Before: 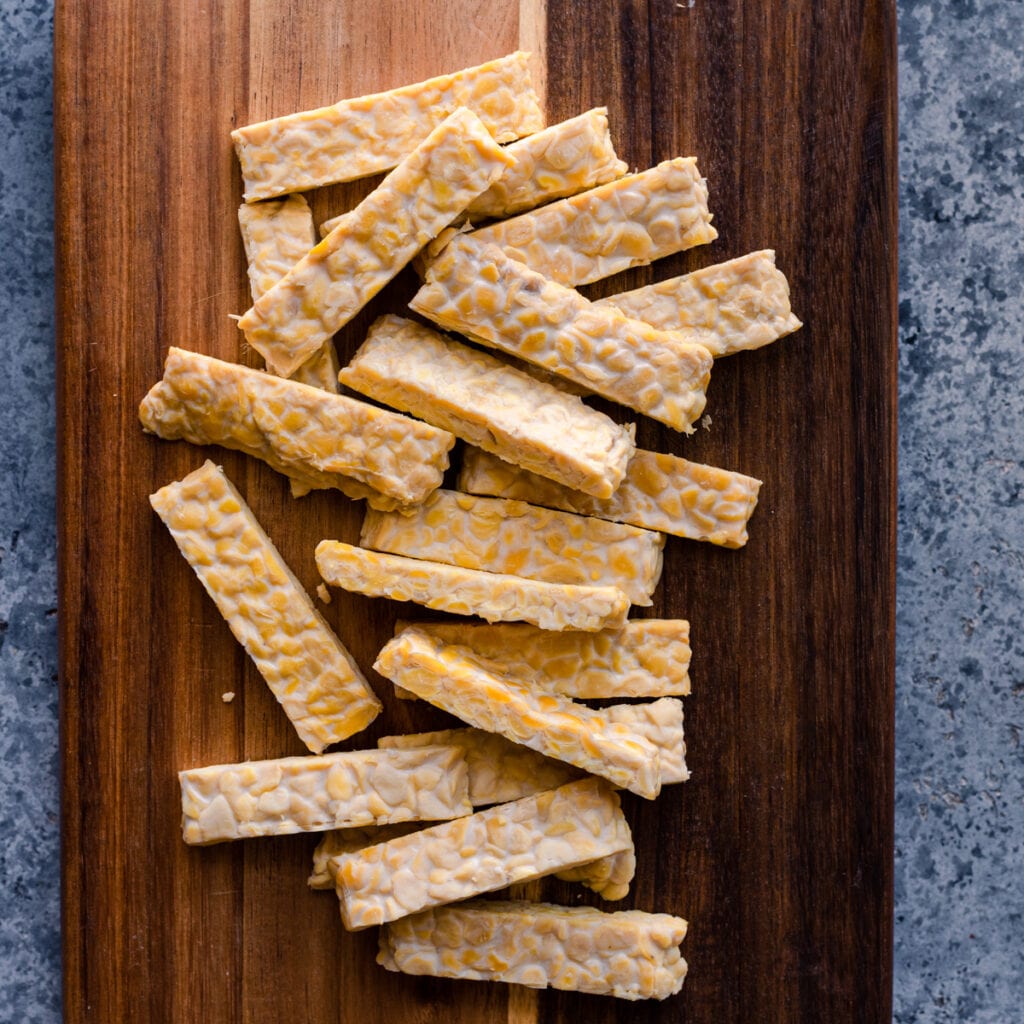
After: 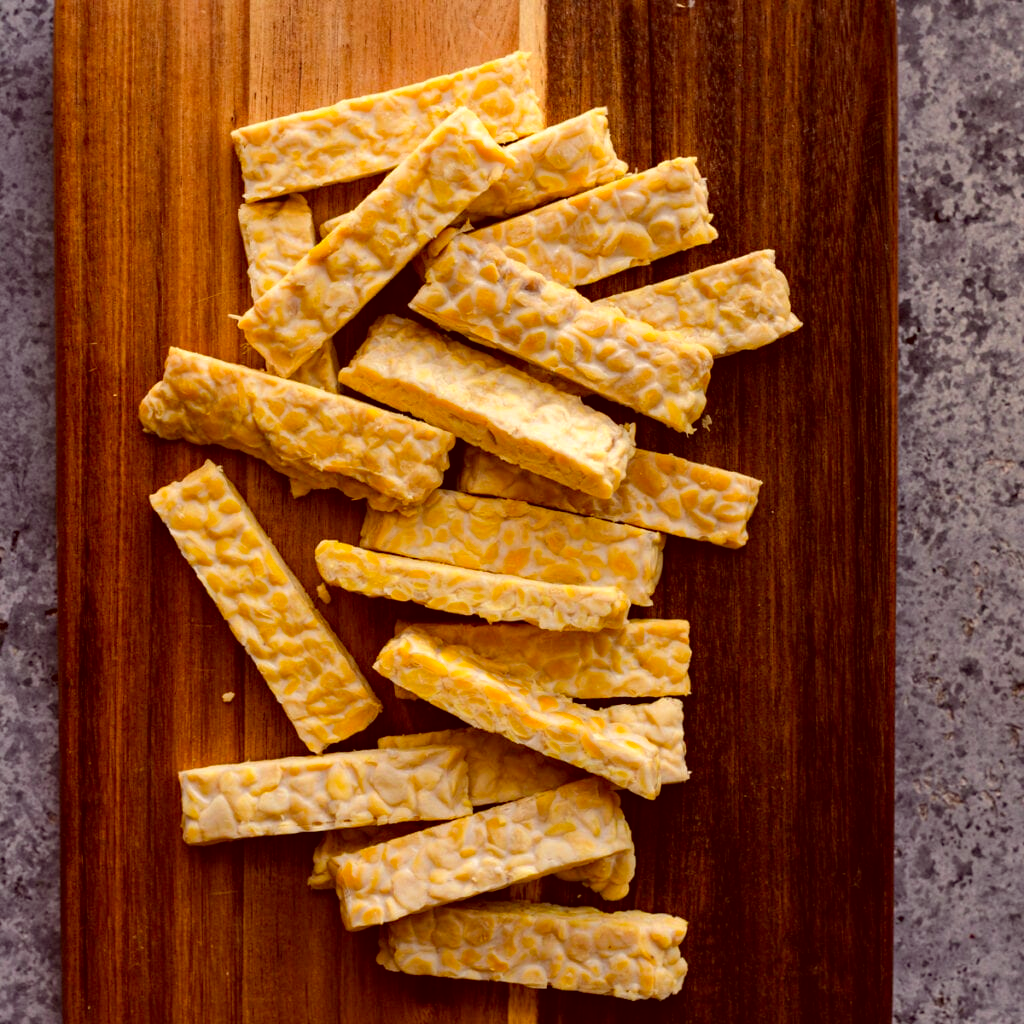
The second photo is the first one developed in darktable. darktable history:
color correction: highlights a* 1.25, highlights b* 24.63, shadows a* 15.51, shadows b* 25.03
haze removal: compatibility mode true, adaptive false
color calibration: output colorfulness [0, 0.315, 0, 0], illuminant as shot in camera, x 0.358, y 0.373, temperature 4628.91 K
